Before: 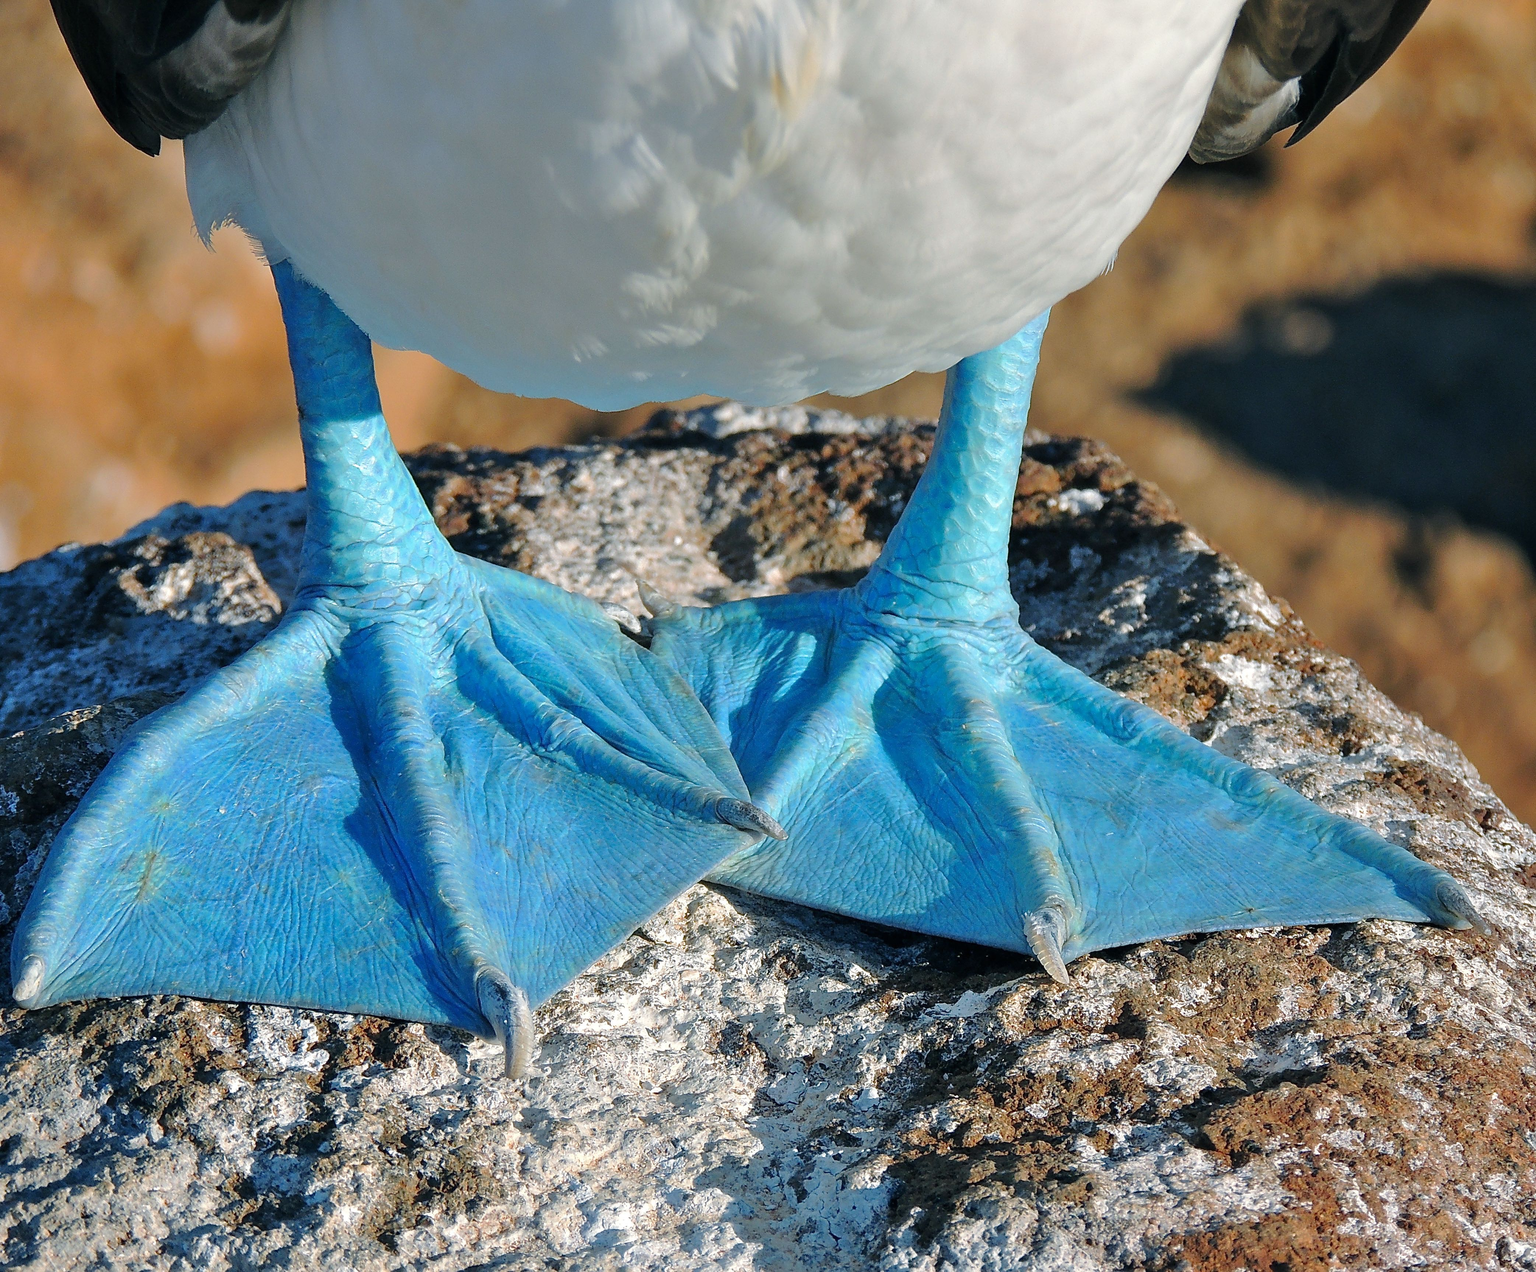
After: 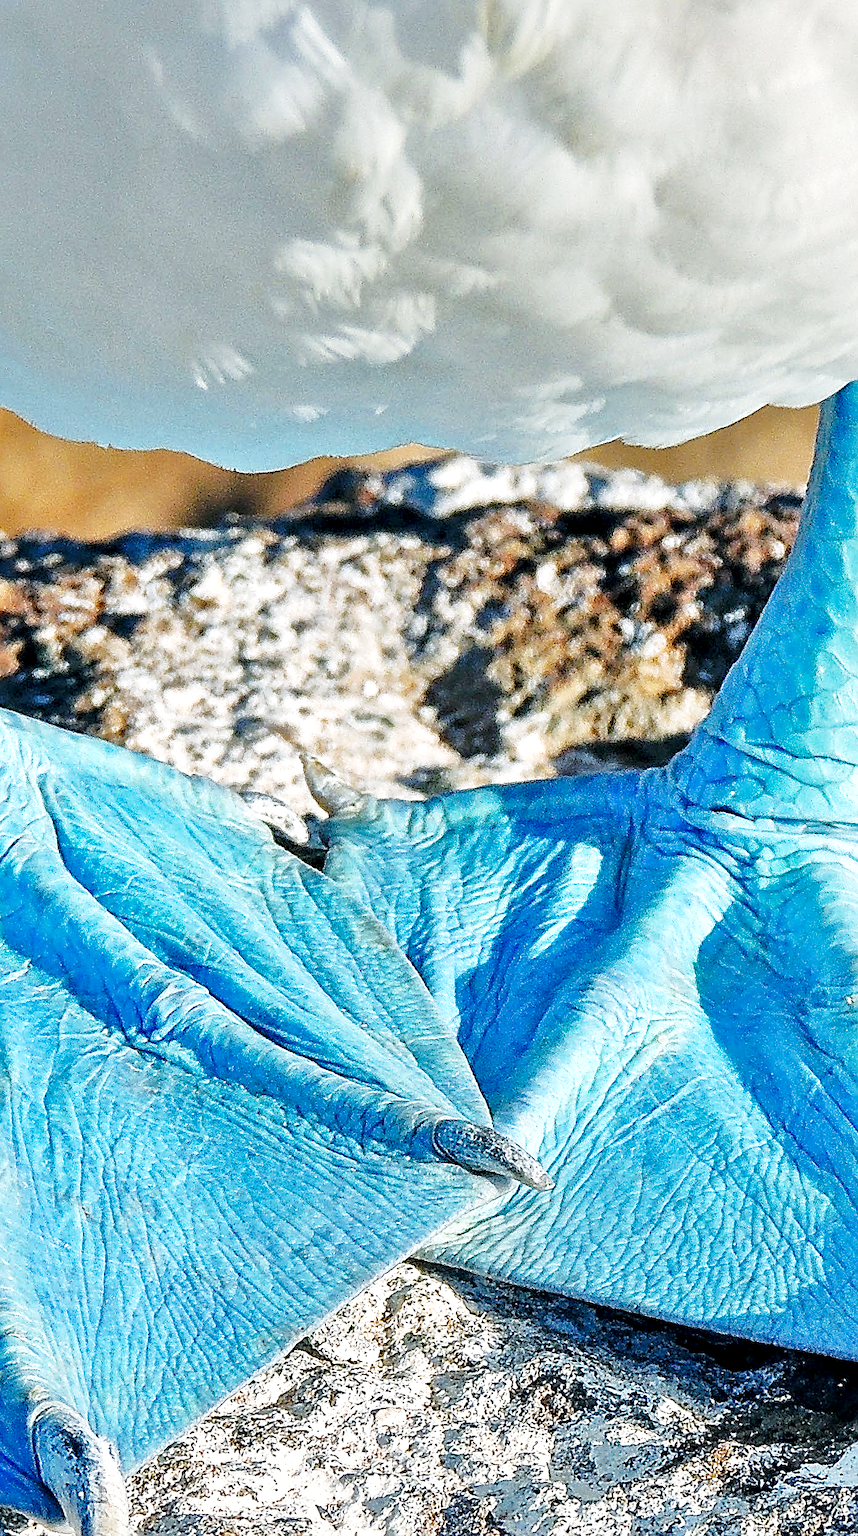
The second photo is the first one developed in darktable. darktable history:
exposure: exposure 0.422 EV, compensate highlight preservation false
contrast equalizer: octaves 7, y [[0.5, 0.542, 0.583, 0.625, 0.667, 0.708], [0.5 ×6], [0.5 ×6], [0 ×6], [0 ×6]]
base curve: curves: ch0 [(0, 0) (0.028, 0.03) (0.121, 0.232) (0.46, 0.748) (0.859, 0.968) (1, 1)], preserve colors none
shadows and highlights: on, module defaults
crop and rotate: left 29.787%, top 10.233%, right 36.842%, bottom 17.664%
sharpen: on, module defaults
